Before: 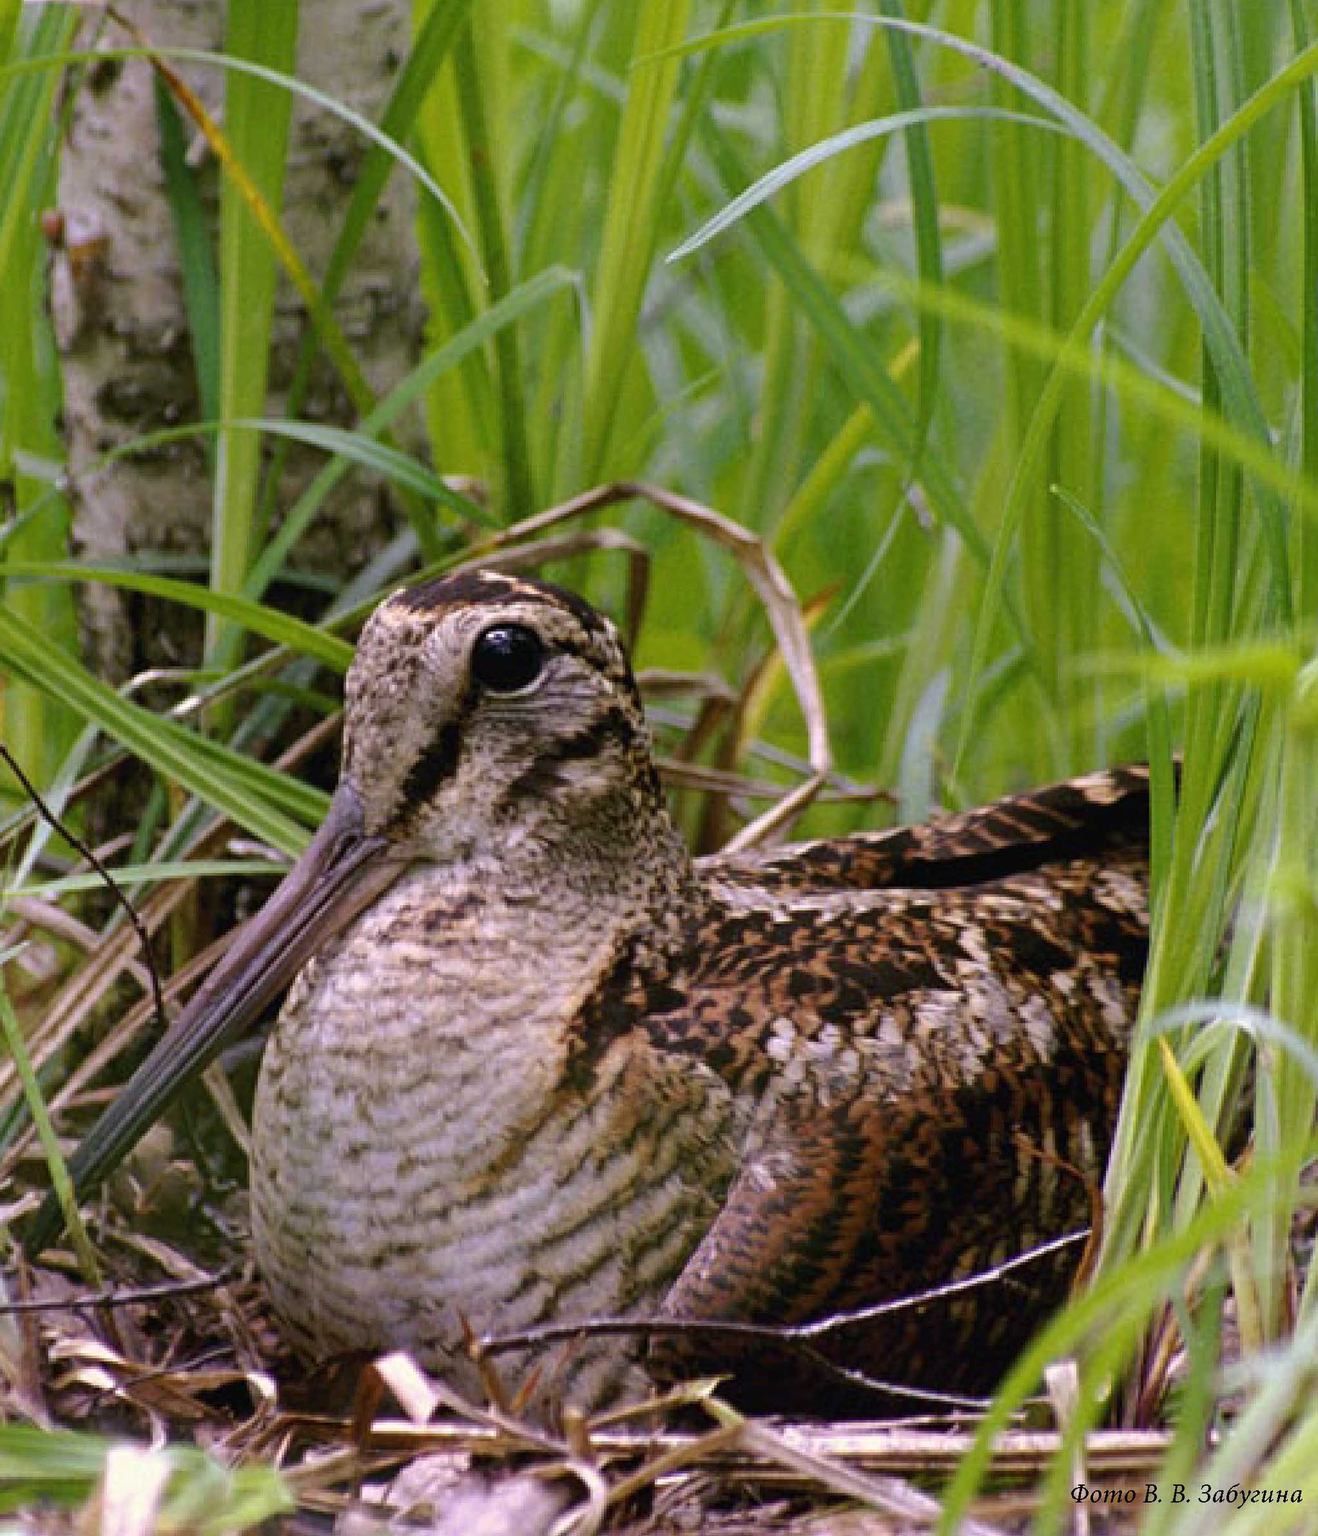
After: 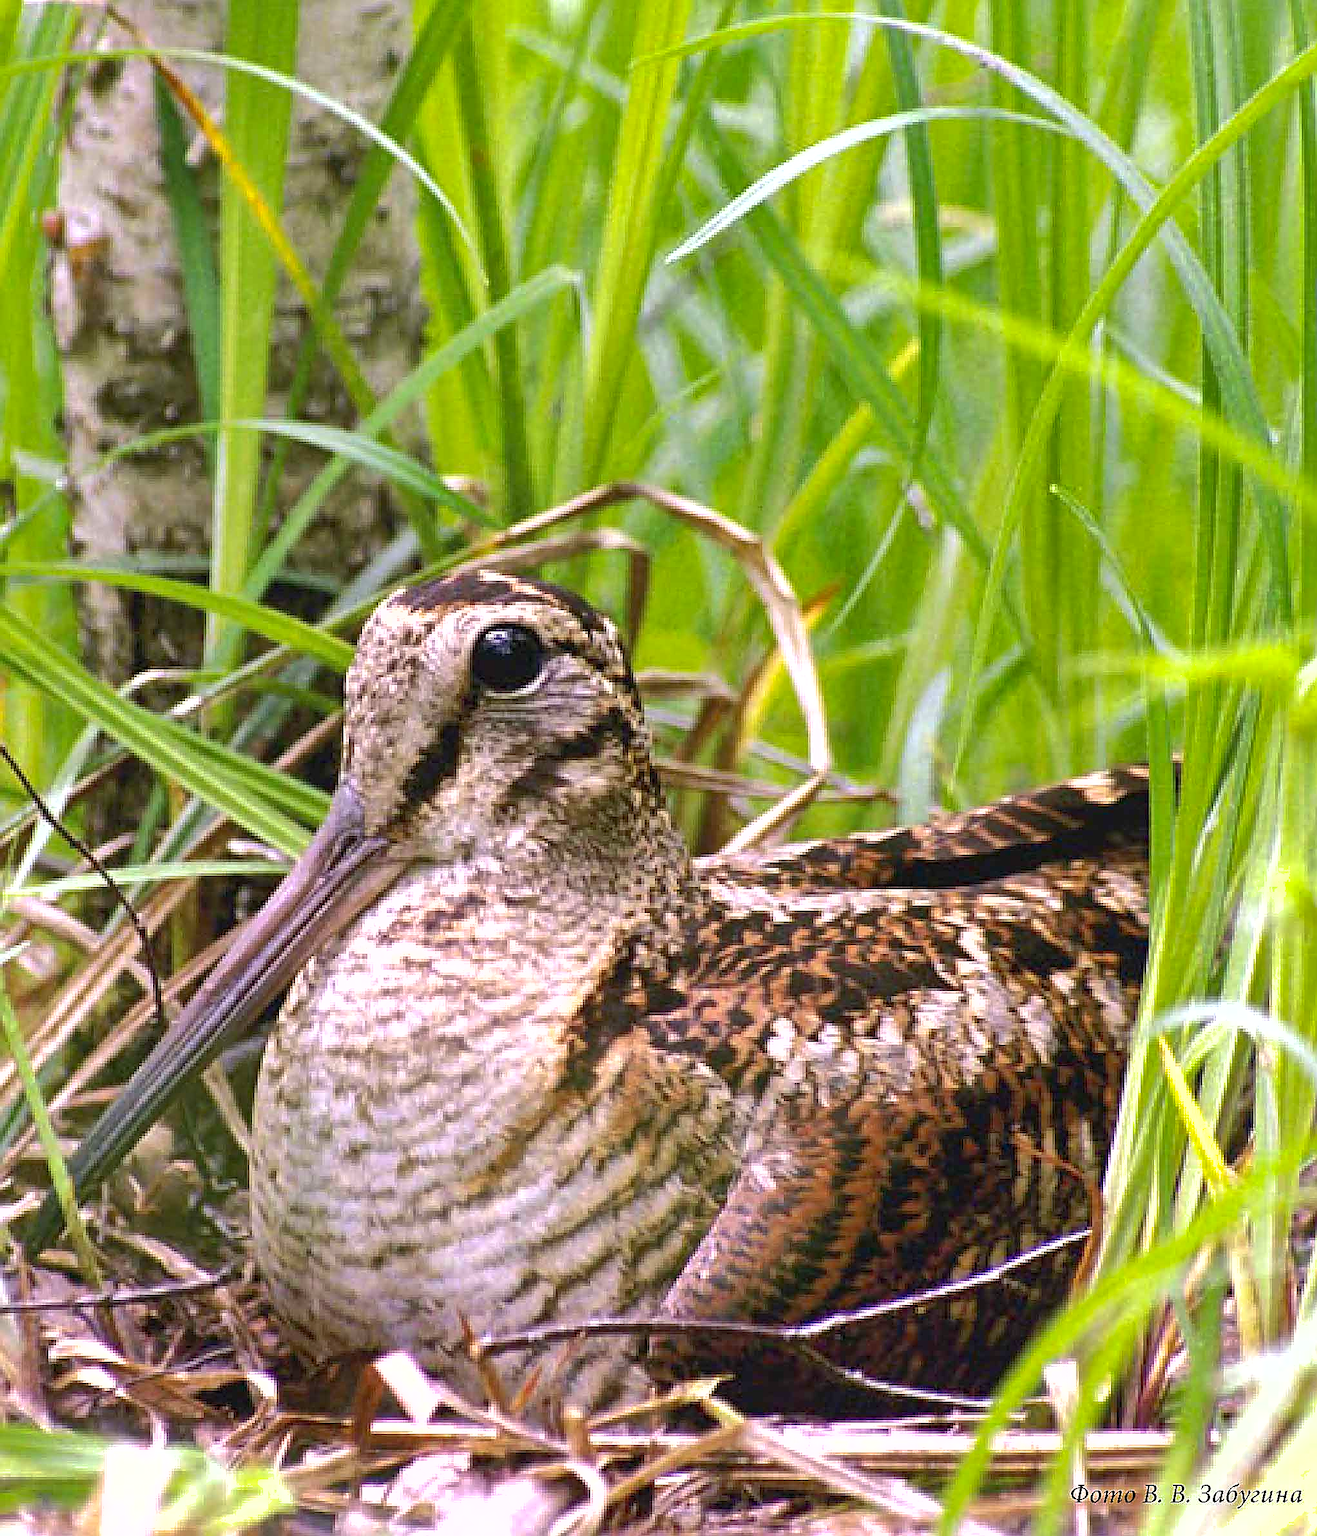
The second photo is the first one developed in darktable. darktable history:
contrast brightness saturation: contrast 0.075, saturation 0.019
sharpen: radius 1.395, amount 1.235, threshold 0.701
shadows and highlights: on, module defaults
exposure: black level correction 0, exposure 1.096 EV, compensate highlight preservation false
